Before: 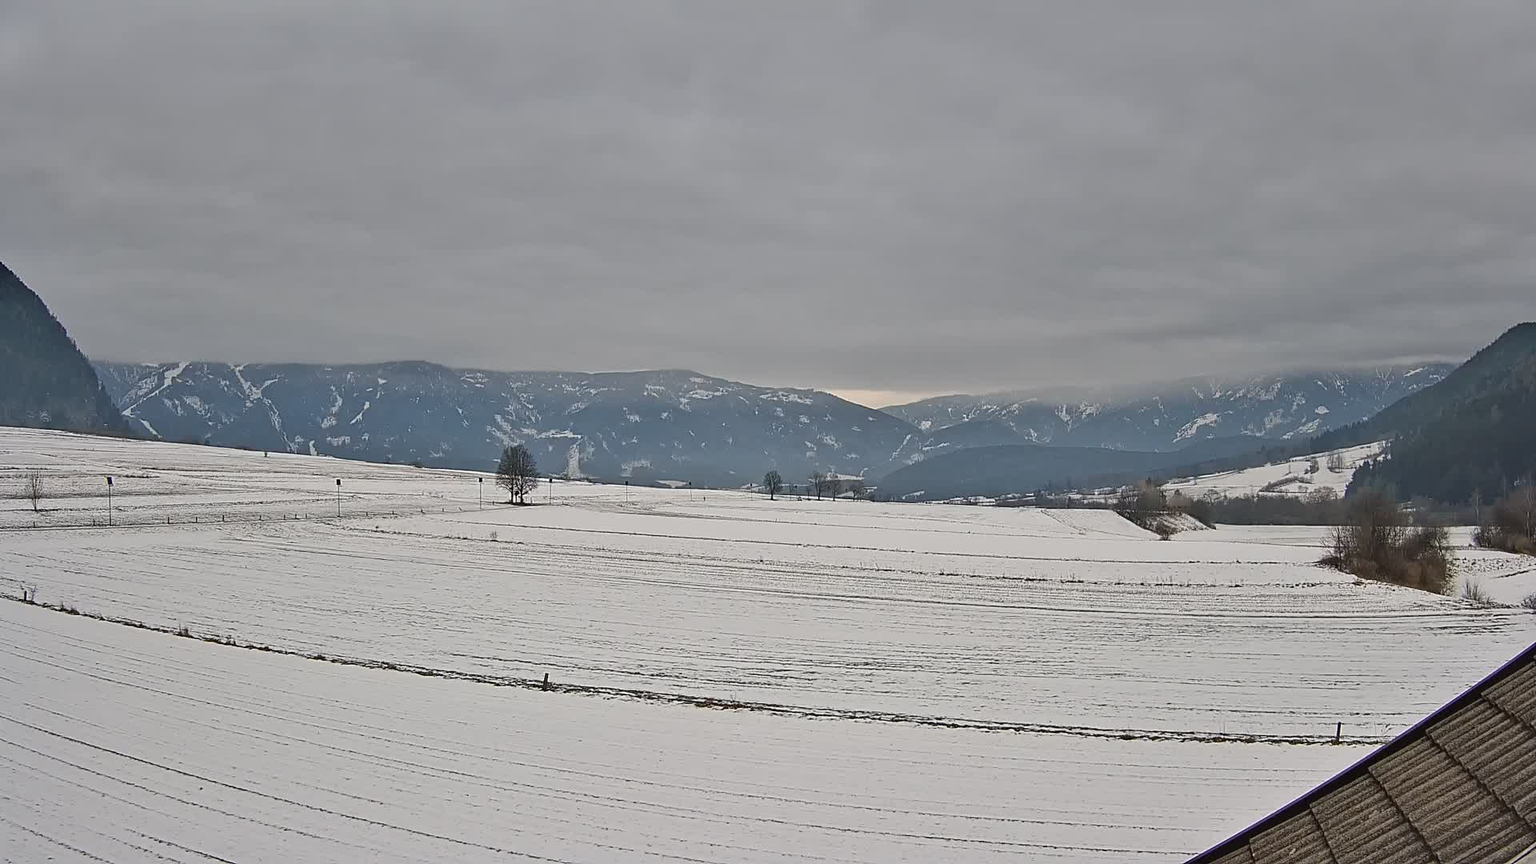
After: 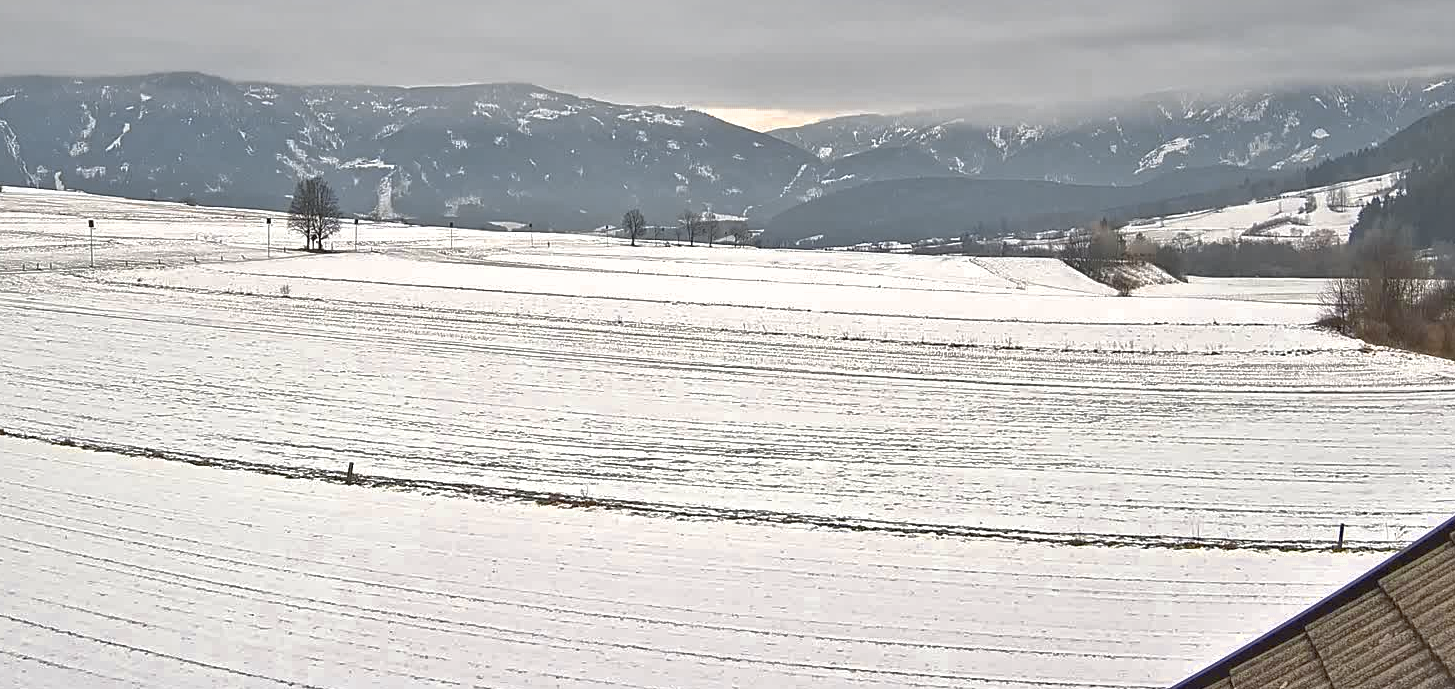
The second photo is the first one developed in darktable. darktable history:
crop and rotate: left 17.305%, top 35.178%, right 6.89%, bottom 1.017%
exposure: black level correction 0, exposure 0.898 EV, compensate highlight preservation false
color balance rgb: perceptual saturation grading › global saturation 0.687%, global vibrance 16.797%, saturation formula JzAzBz (2021)
color zones: curves: ch0 [(0.035, 0.242) (0.25, 0.5) (0.384, 0.214) (0.488, 0.255) (0.75, 0.5)]; ch1 [(0.063, 0.379) (0.25, 0.5) (0.354, 0.201) (0.489, 0.085) (0.729, 0.271)]; ch2 [(0.25, 0.5) (0.38, 0.517) (0.442, 0.51) (0.735, 0.456)]
shadows and highlights: on, module defaults
tone equalizer: on, module defaults
